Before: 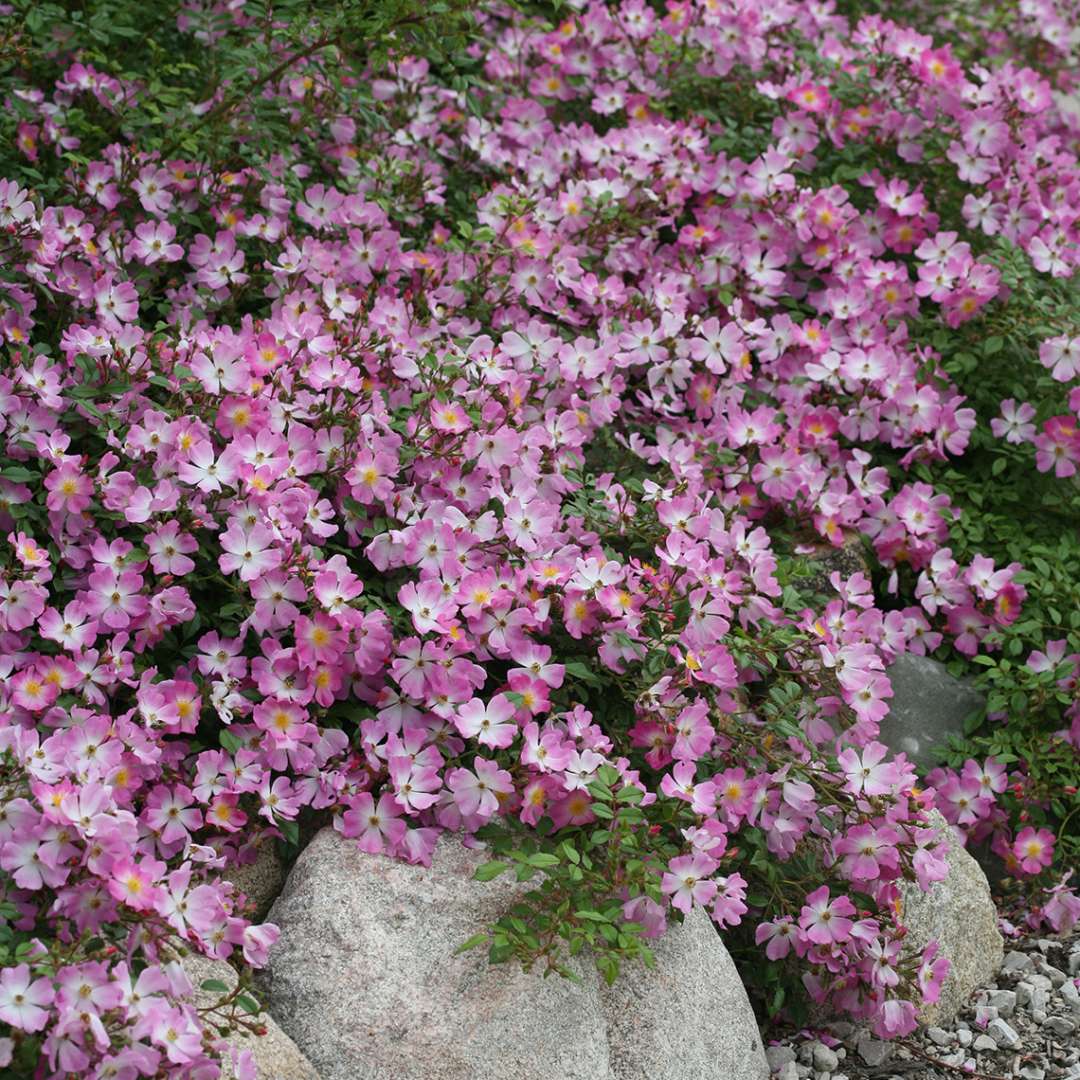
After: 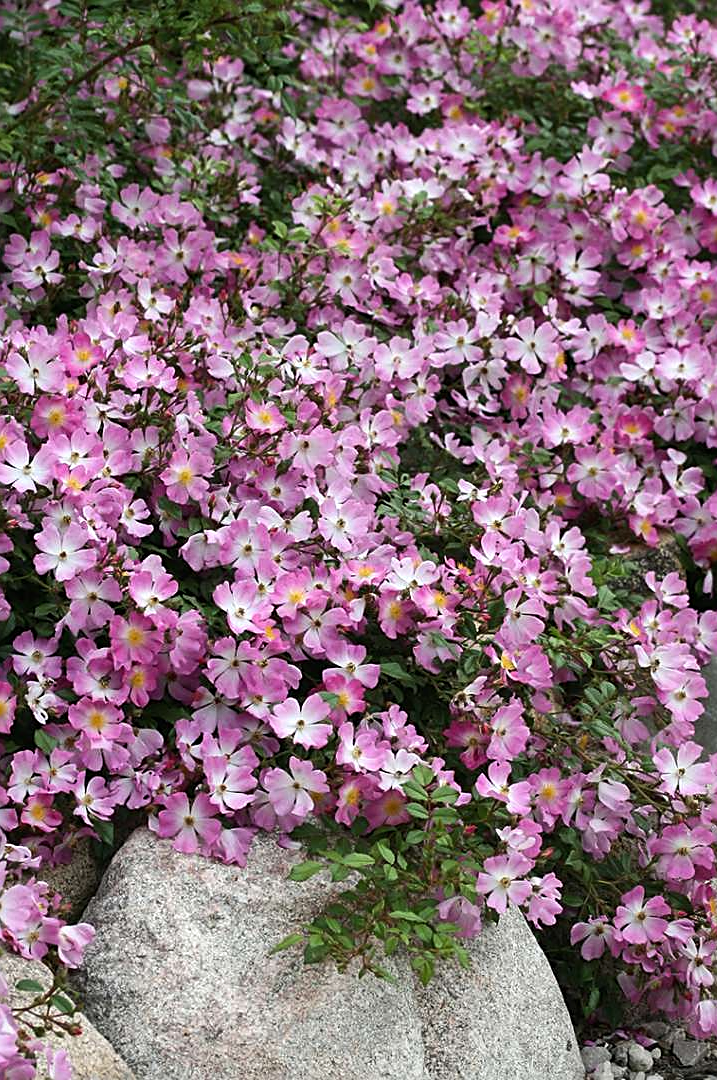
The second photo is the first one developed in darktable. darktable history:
exposure: exposure -0.064 EV, compensate highlight preservation false
crop: left 17.189%, right 16.384%
sharpen: on, module defaults
tone equalizer: -8 EV -0.438 EV, -7 EV -0.427 EV, -6 EV -0.353 EV, -5 EV -0.226 EV, -3 EV 0.191 EV, -2 EV 0.341 EV, -1 EV 0.379 EV, +0 EV 0.389 EV, edges refinement/feathering 500, mask exposure compensation -1.57 EV, preserve details no
